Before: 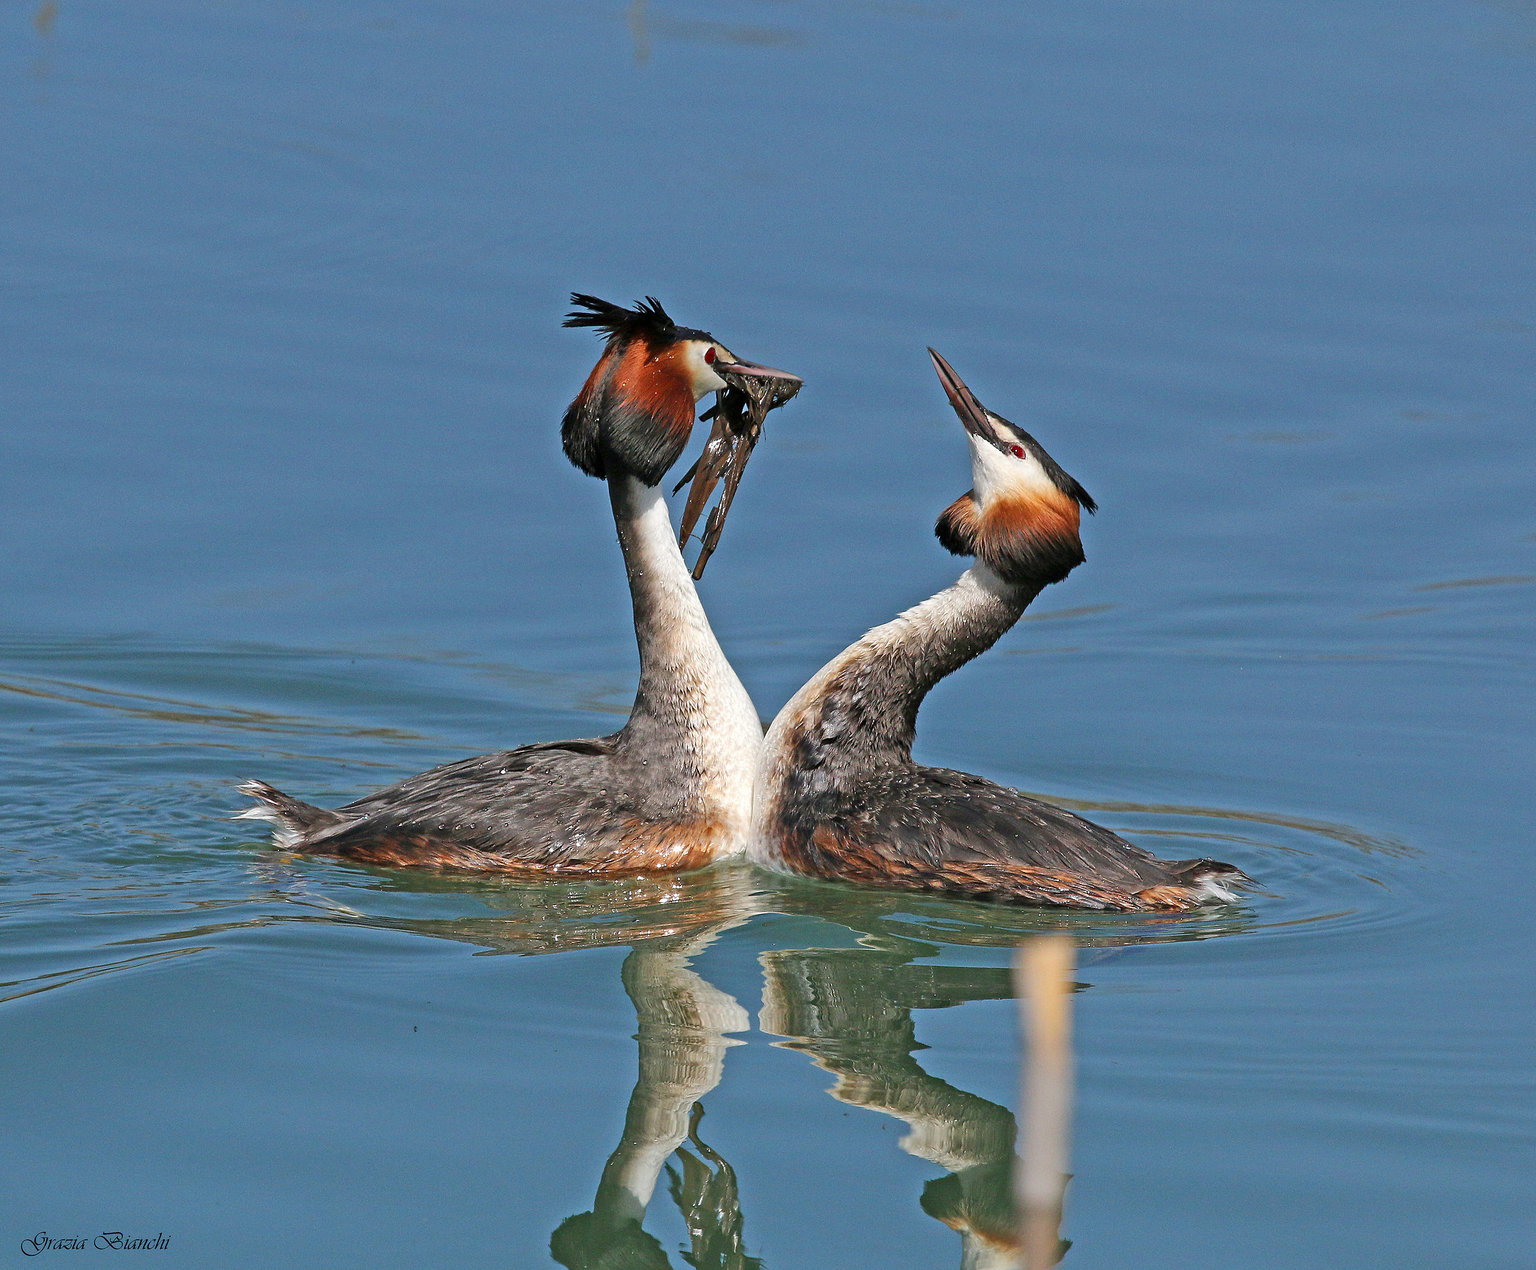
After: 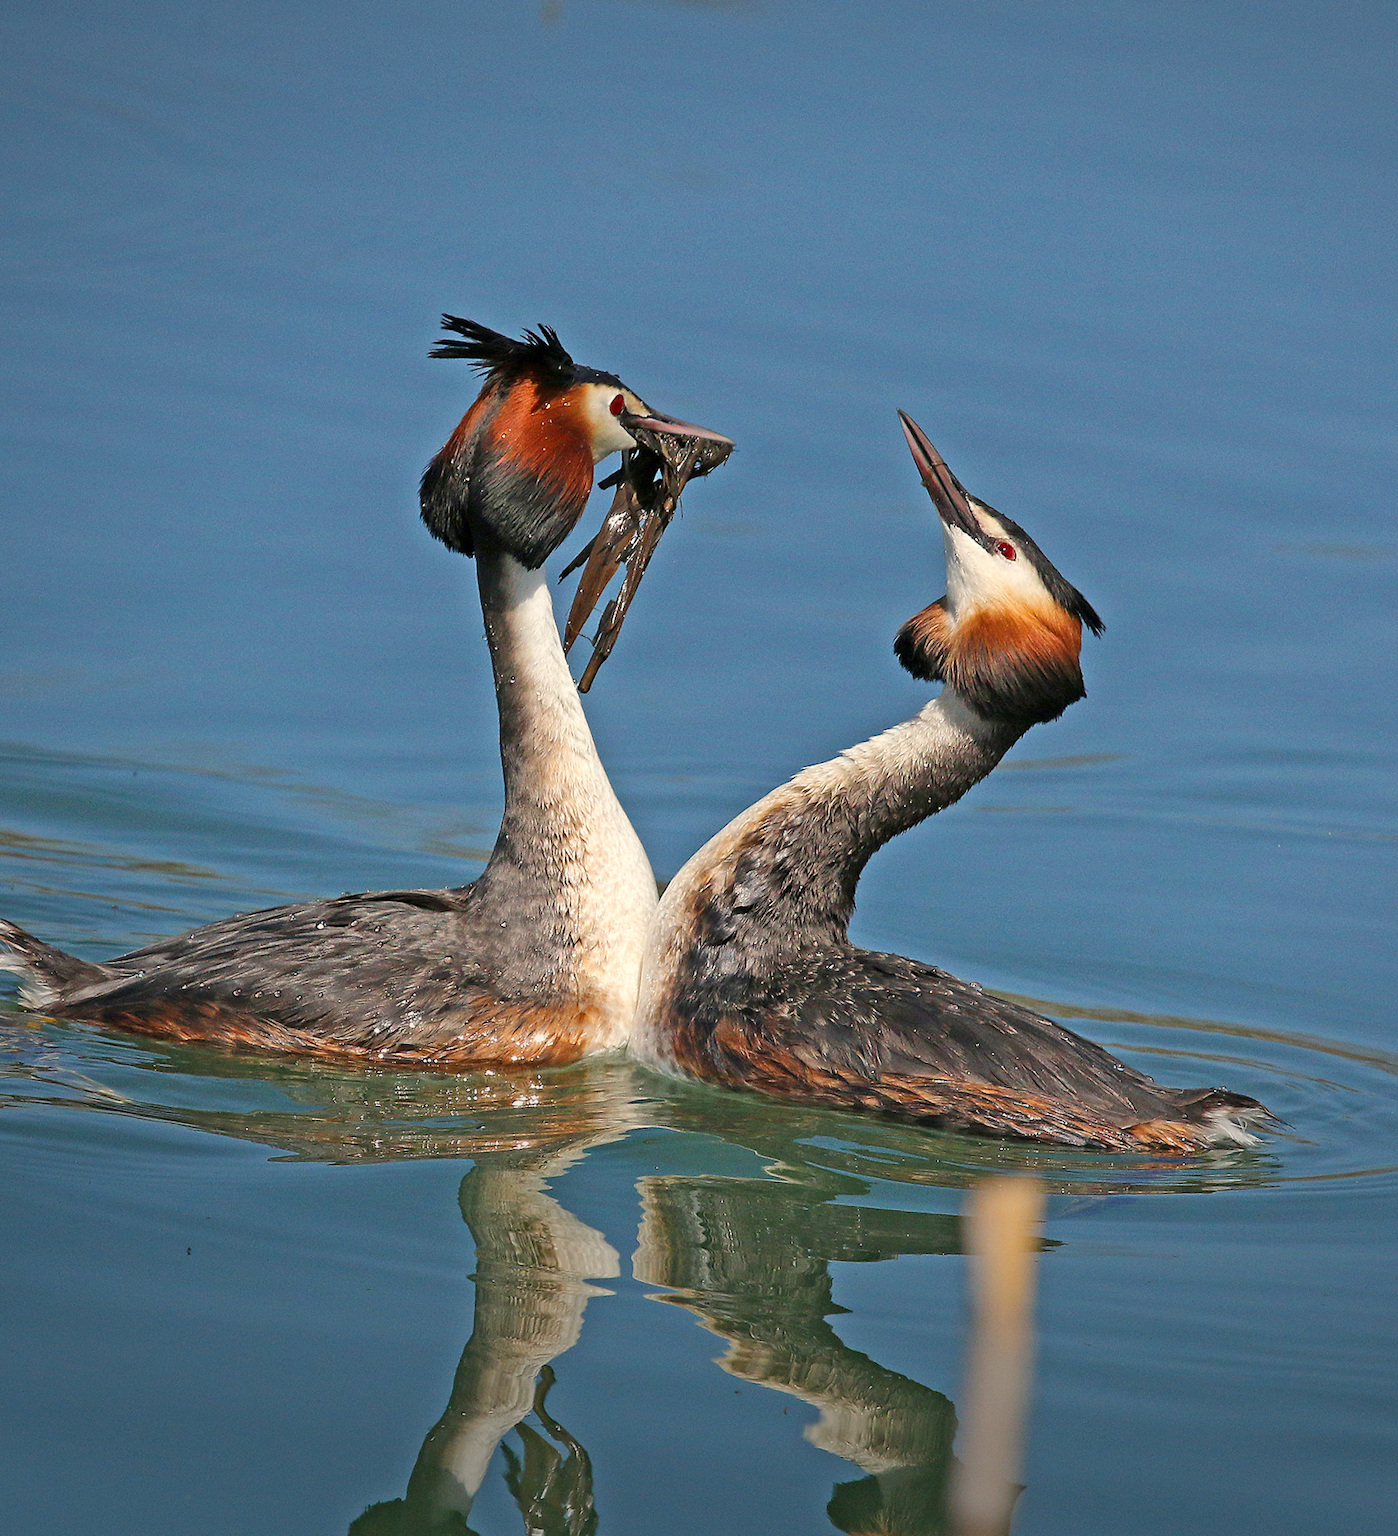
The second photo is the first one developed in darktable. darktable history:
color balance rgb: shadows lift › hue 85.07°, power › luminance 3.335%, power › hue 229°, highlights gain › chroma 3.047%, highlights gain › hue 76°, perceptual saturation grading › global saturation 0.793%, global vibrance 20%
crop and rotate: angle -3.18°, left 13.933%, top 0.03%, right 10.886%, bottom 0.043%
vignetting: fall-off radius 101.12%, saturation -0.032, center (0.217, -0.231), width/height ratio 1.341, unbound false
